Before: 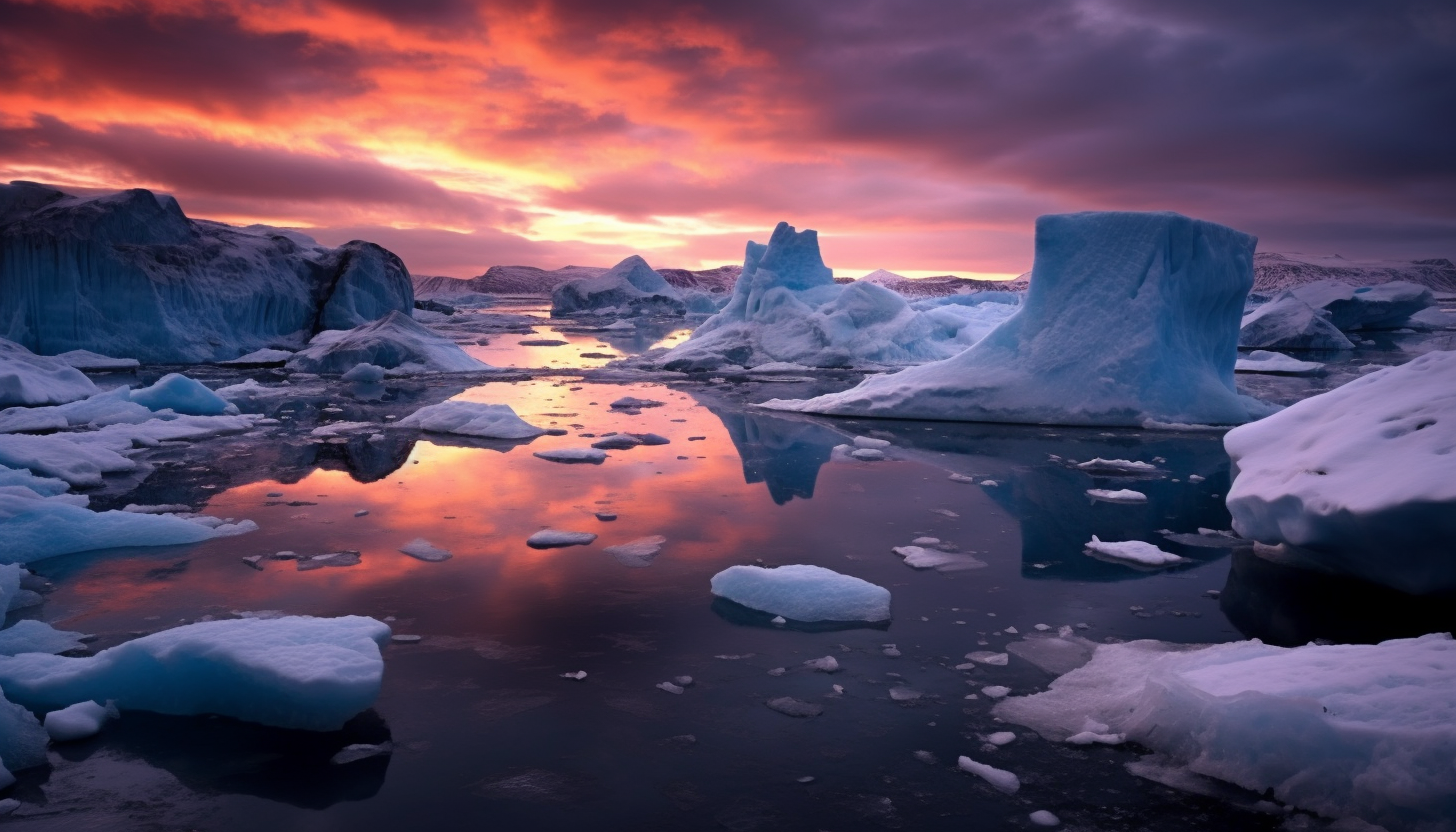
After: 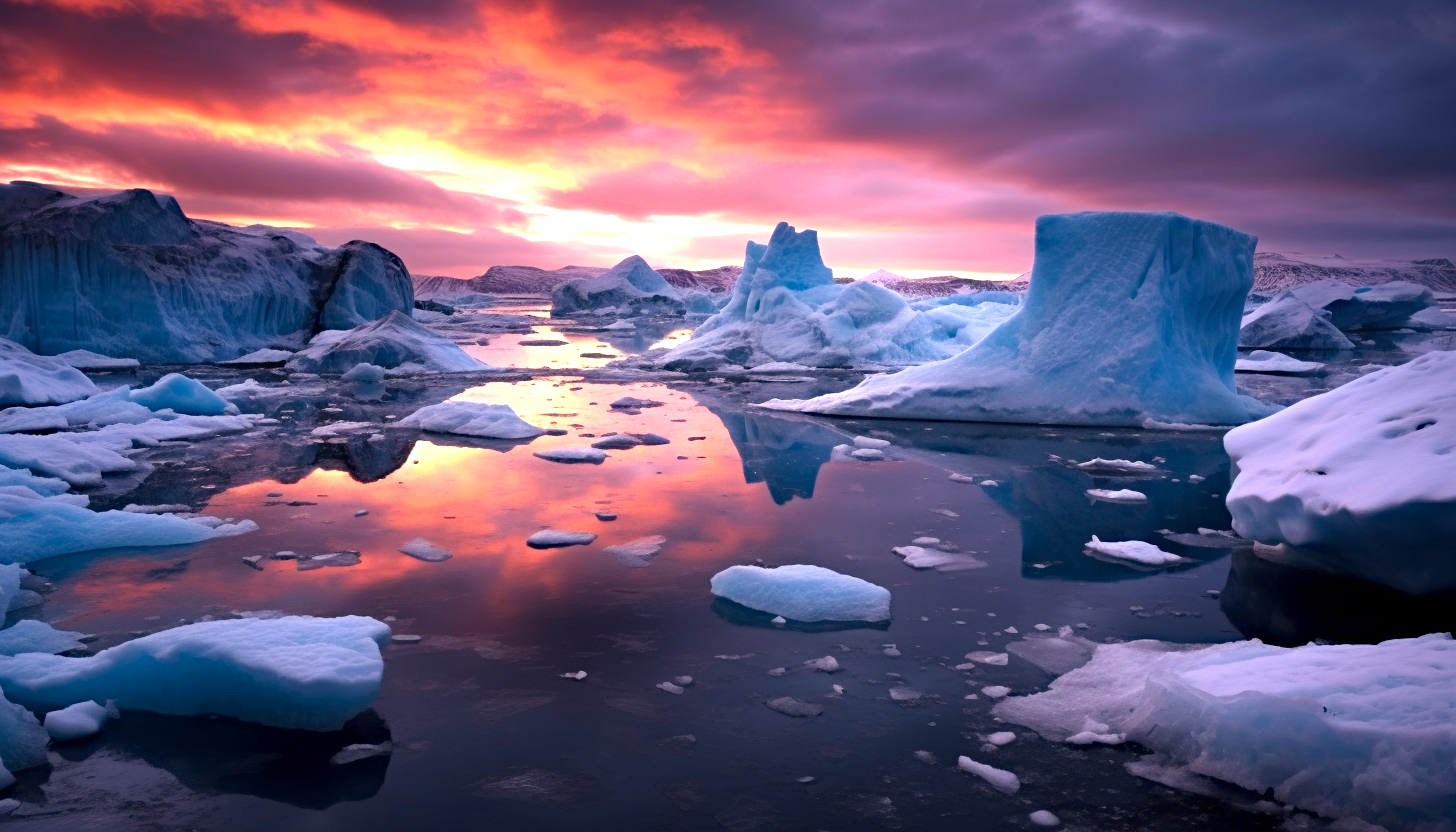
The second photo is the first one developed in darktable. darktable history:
exposure: exposure 0.785 EV, compensate highlight preservation false
haze removal: compatibility mode true, adaptive false
